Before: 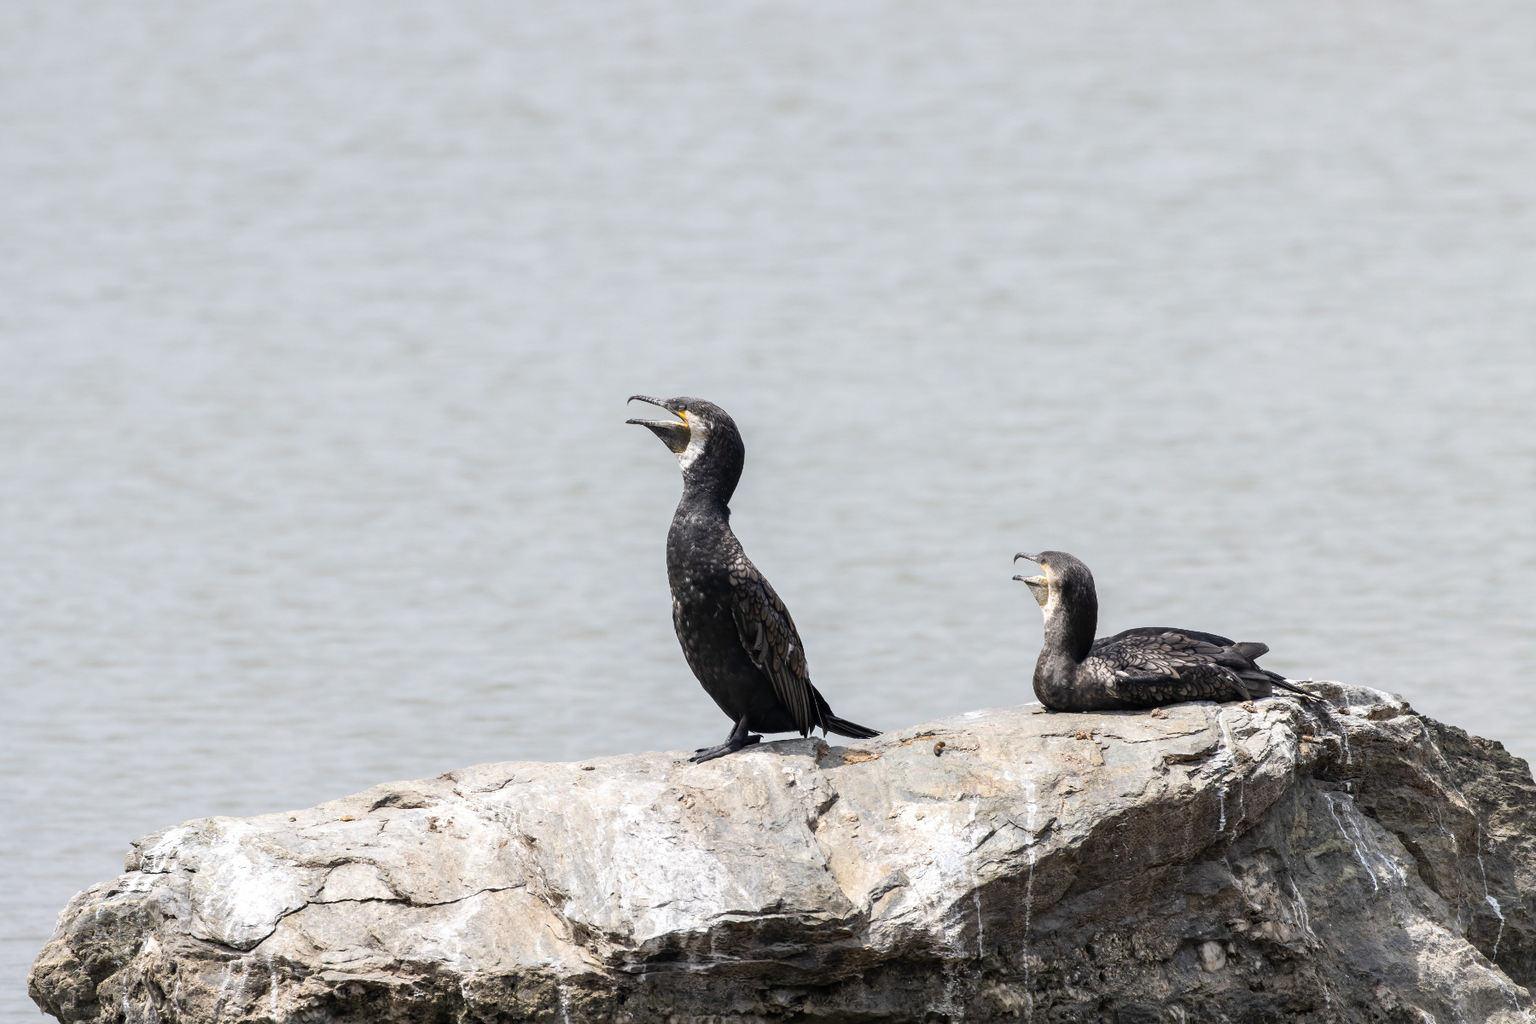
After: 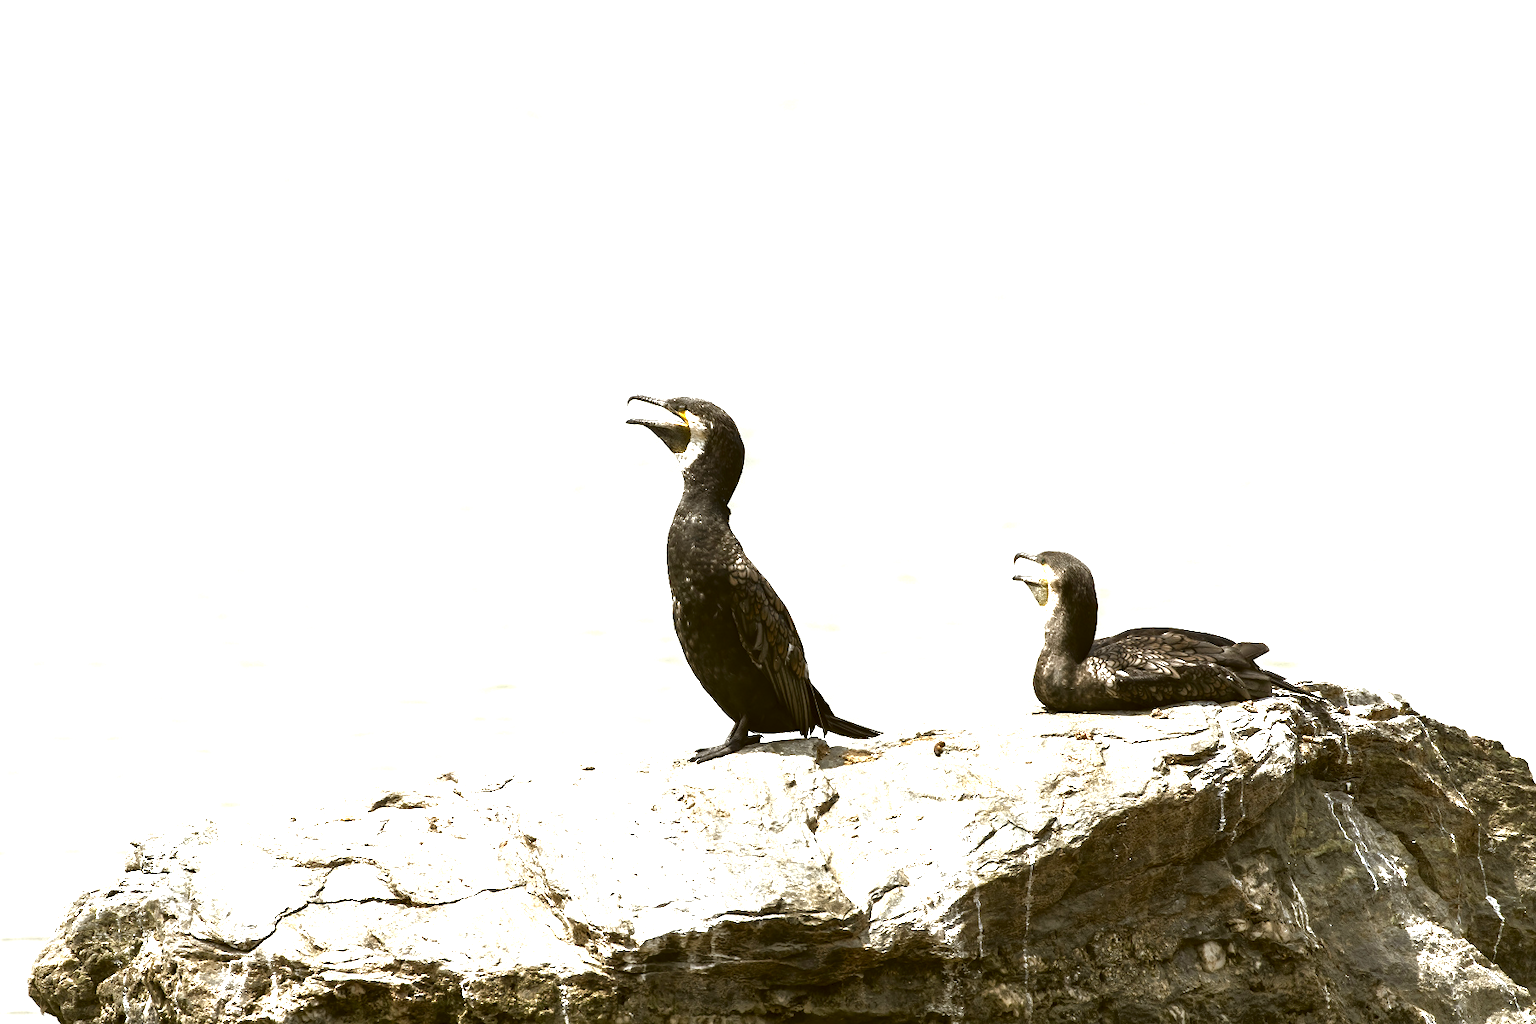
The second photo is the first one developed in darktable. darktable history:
tone curve: curves: ch0 [(0, 0) (0.003, 0.029) (0.011, 0.034) (0.025, 0.044) (0.044, 0.057) (0.069, 0.07) (0.1, 0.084) (0.136, 0.104) (0.177, 0.127) (0.224, 0.156) (0.277, 0.192) (0.335, 0.236) (0.399, 0.284) (0.468, 0.339) (0.543, 0.393) (0.623, 0.454) (0.709, 0.541) (0.801, 0.65) (0.898, 0.766) (1, 1)], color space Lab, independent channels, preserve colors none
color correction: highlights a* -1.71, highlights b* 10.07, shadows a* 0.833, shadows b* 18.81
exposure: exposure 1.001 EV, compensate highlight preservation false
